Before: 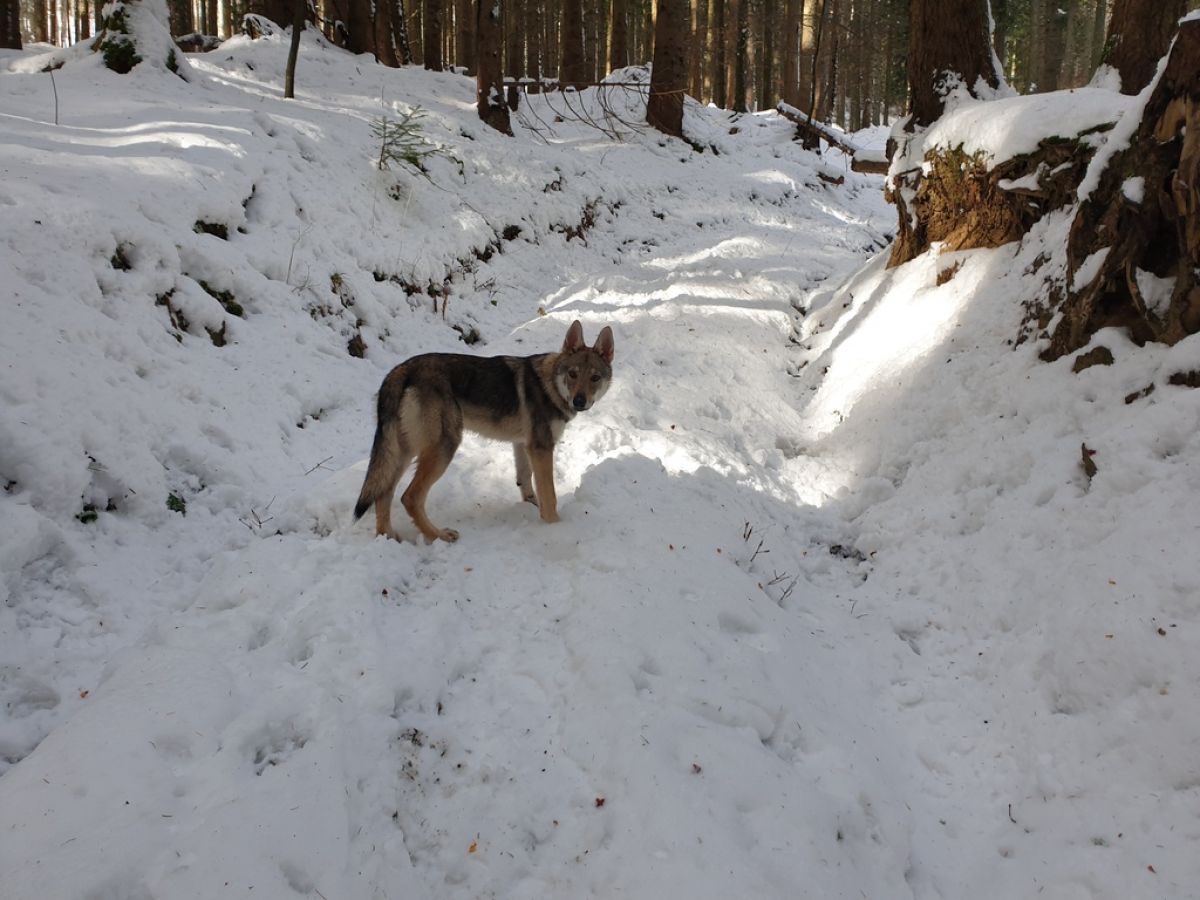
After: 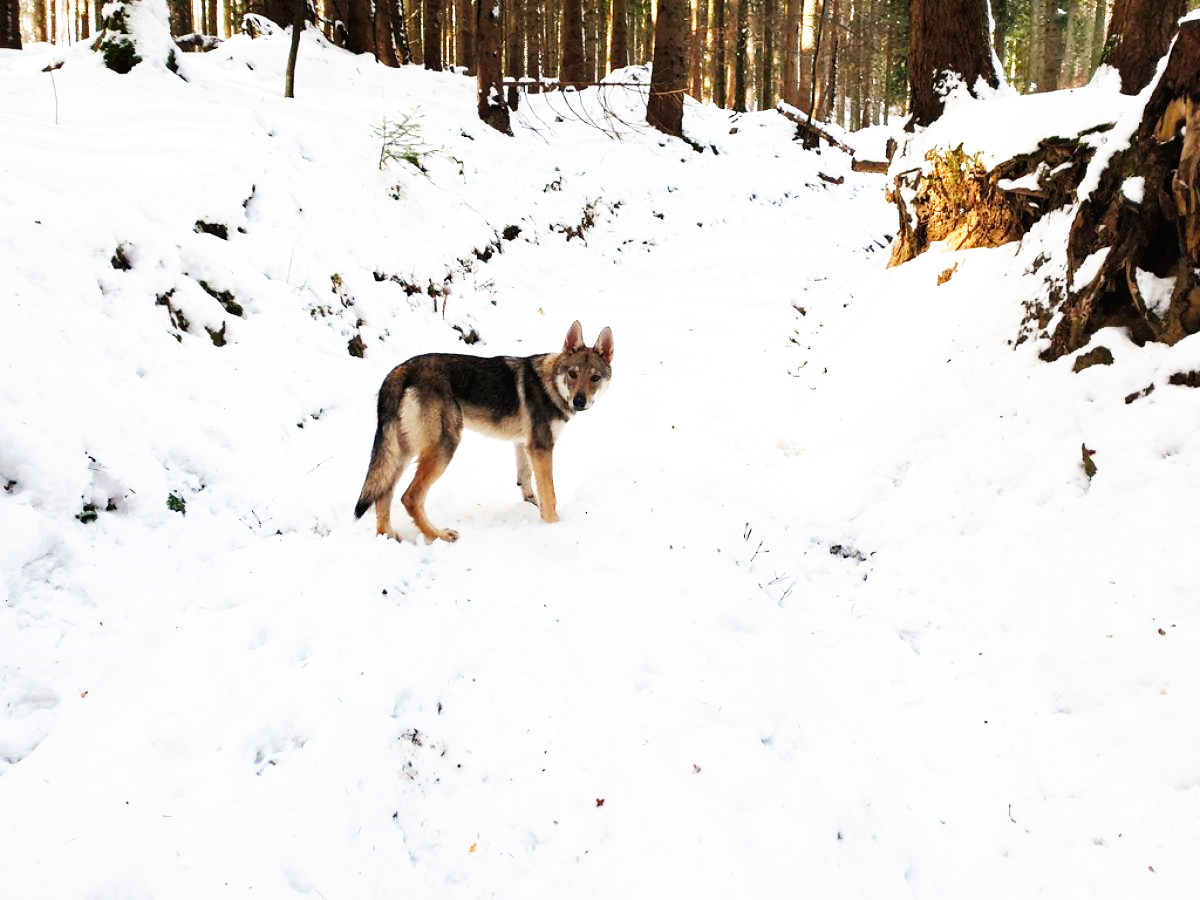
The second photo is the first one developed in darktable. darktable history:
rgb curve: curves: ch0 [(0, 0) (0.078, 0.051) (0.929, 0.956) (1, 1)], compensate middle gray true
base curve: curves: ch0 [(0, 0) (0.007, 0.004) (0.027, 0.03) (0.046, 0.07) (0.207, 0.54) (0.442, 0.872) (0.673, 0.972) (1, 1)], preserve colors none
exposure: black level correction 0, exposure 0.95 EV, compensate exposure bias true, compensate highlight preservation false
